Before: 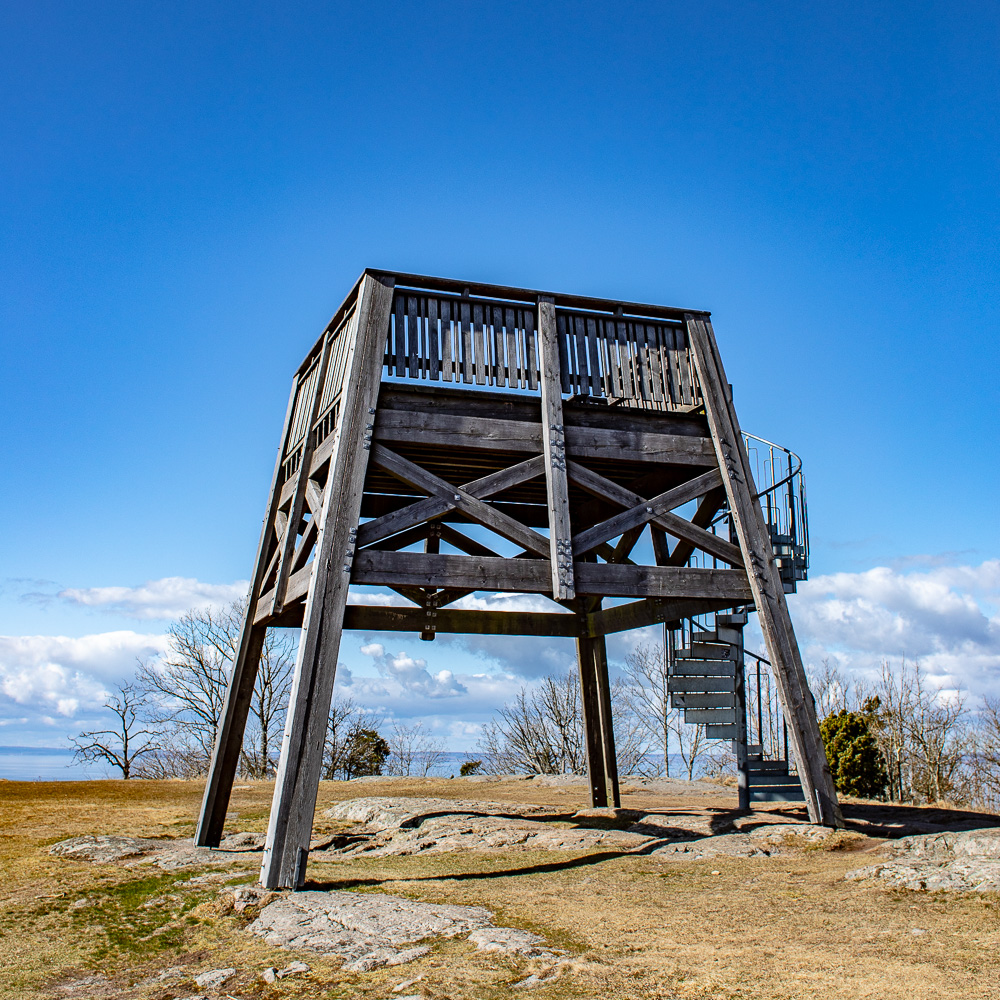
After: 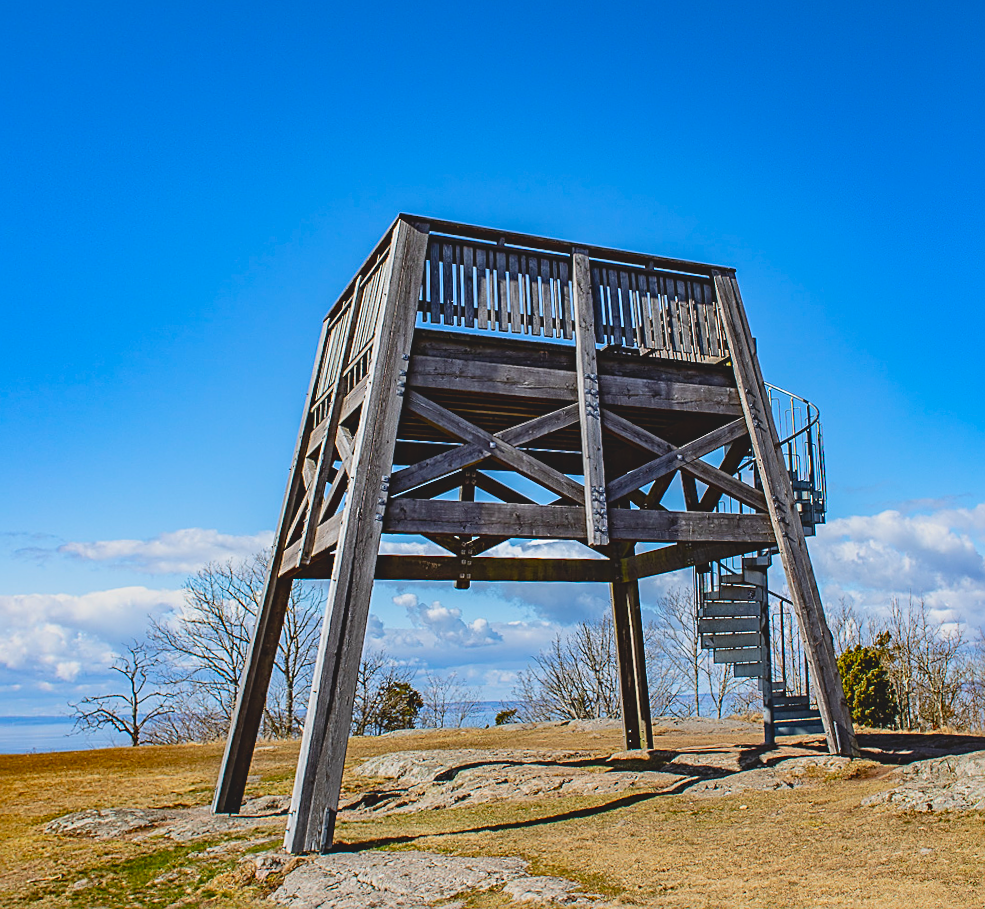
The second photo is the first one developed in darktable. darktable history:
contrast brightness saturation: contrast -0.19, saturation 0.19
sharpen: on, module defaults
rotate and perspective: rotation -0.013°, lens shift (vertical) -0.027, lens shift (horizontal) 0.178, crop left 0.016, crop right 0.989, crop top 0.082, crop bottom 0.918
